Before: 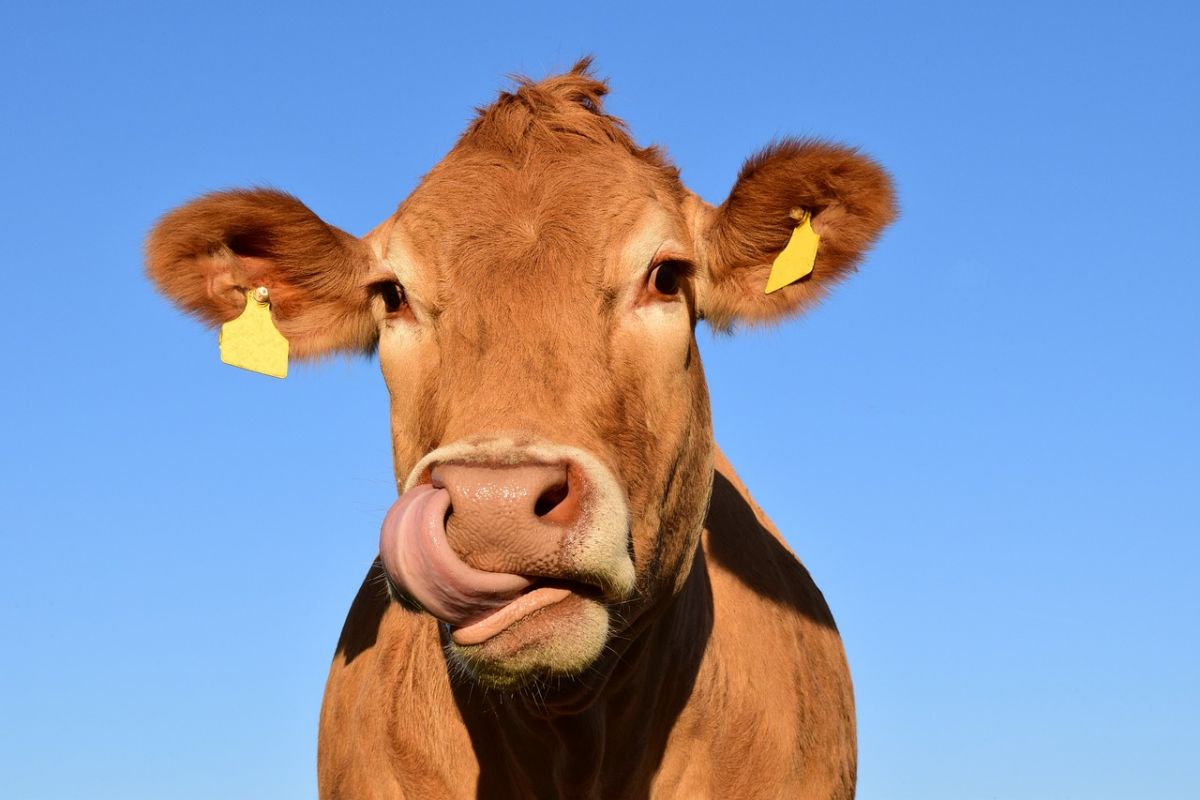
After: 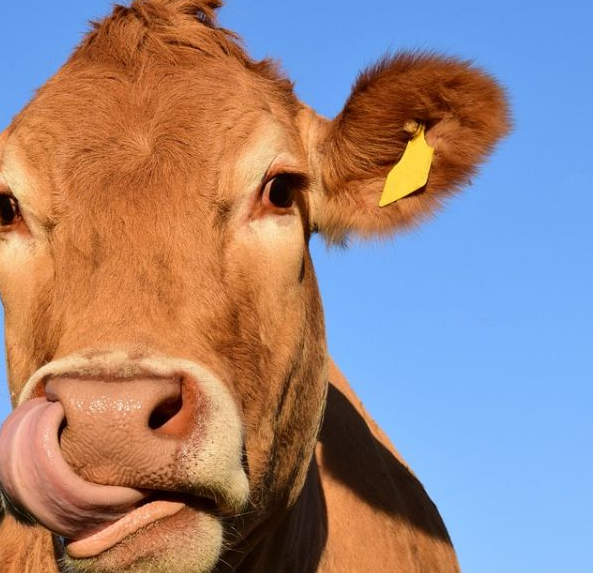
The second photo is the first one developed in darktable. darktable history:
crop: left 32.181%, top 10.987%, right 18.35%, bottom 17.342%
